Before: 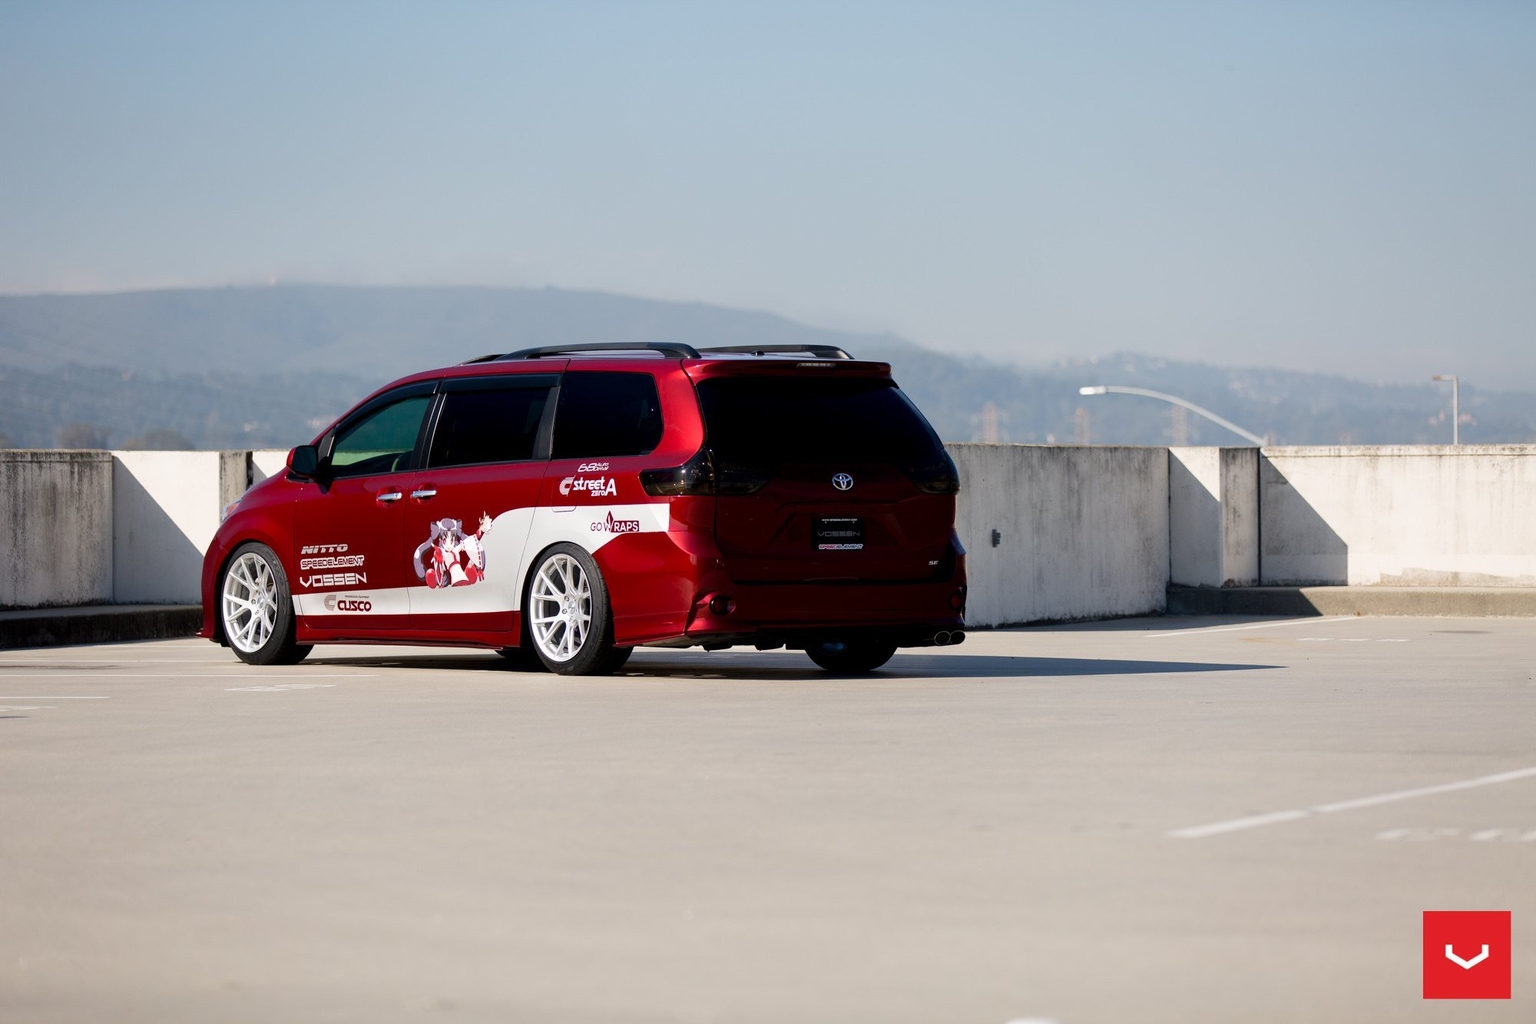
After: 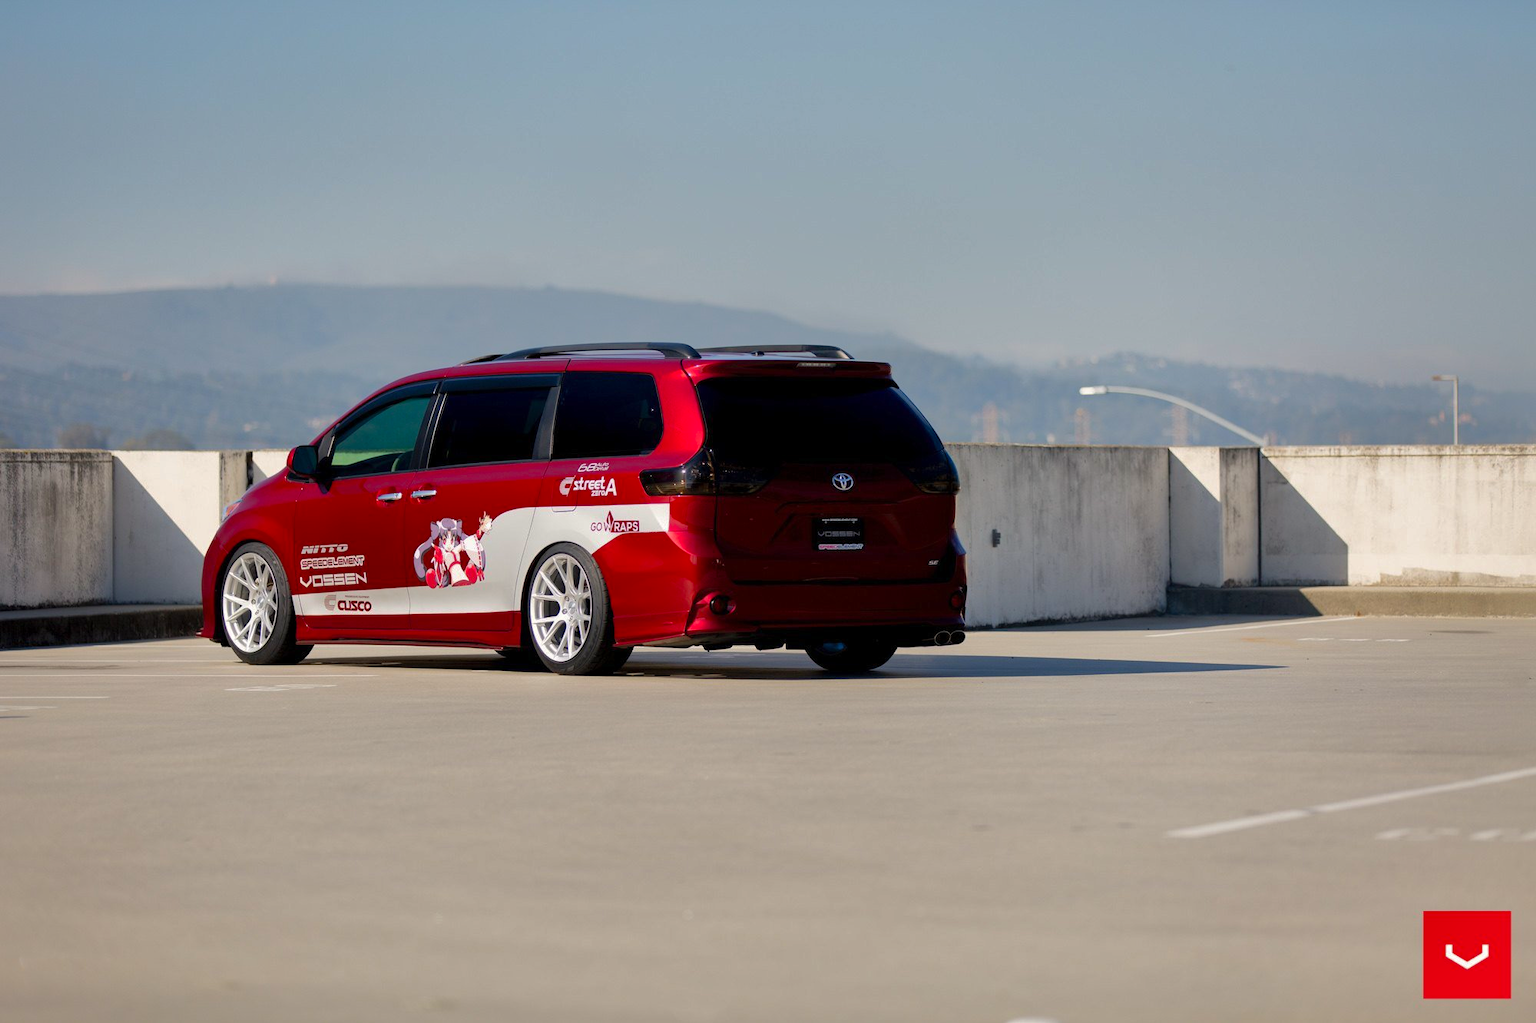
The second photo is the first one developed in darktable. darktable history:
shadows and highlights: shadows 39.84, highlights -59.8
color correction: highlights b* 3.01
contrast brightness saturation: saturation 0.183
